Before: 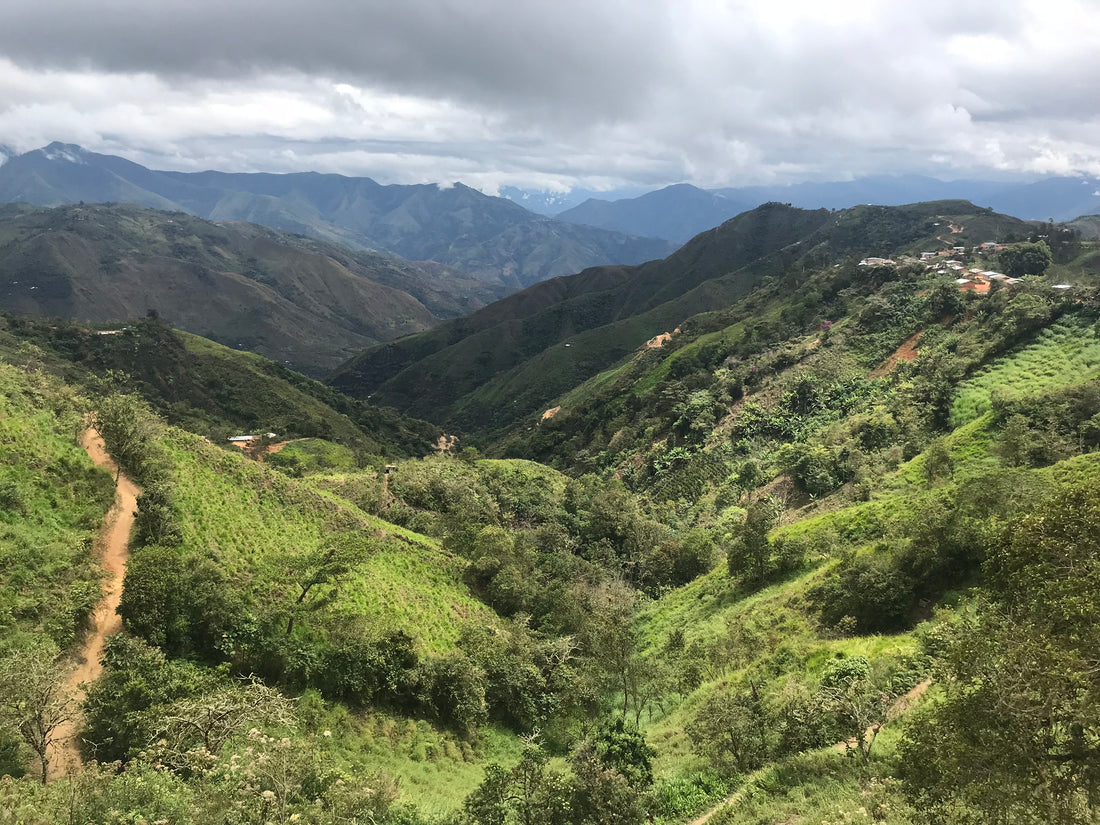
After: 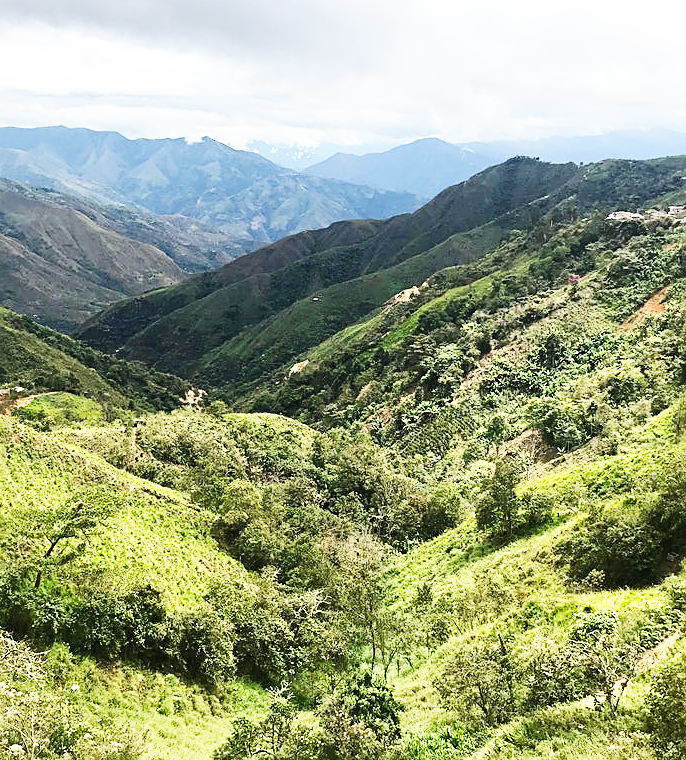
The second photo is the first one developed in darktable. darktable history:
crop and rotate: left 22.918%, top 5.629%, right 14.711%, bottom 2.247%
base curve: curves: ch0 [(0, 0) (0.007, 0.004) (0.027, 0.03) (0.046, 0.07) (0.207, 0.54) (0.442, 0.872) (0.673, 0.972) (1, 1)], preserve colors none
tone equalizer: on, module defaults
sharpen: on, module defaults
